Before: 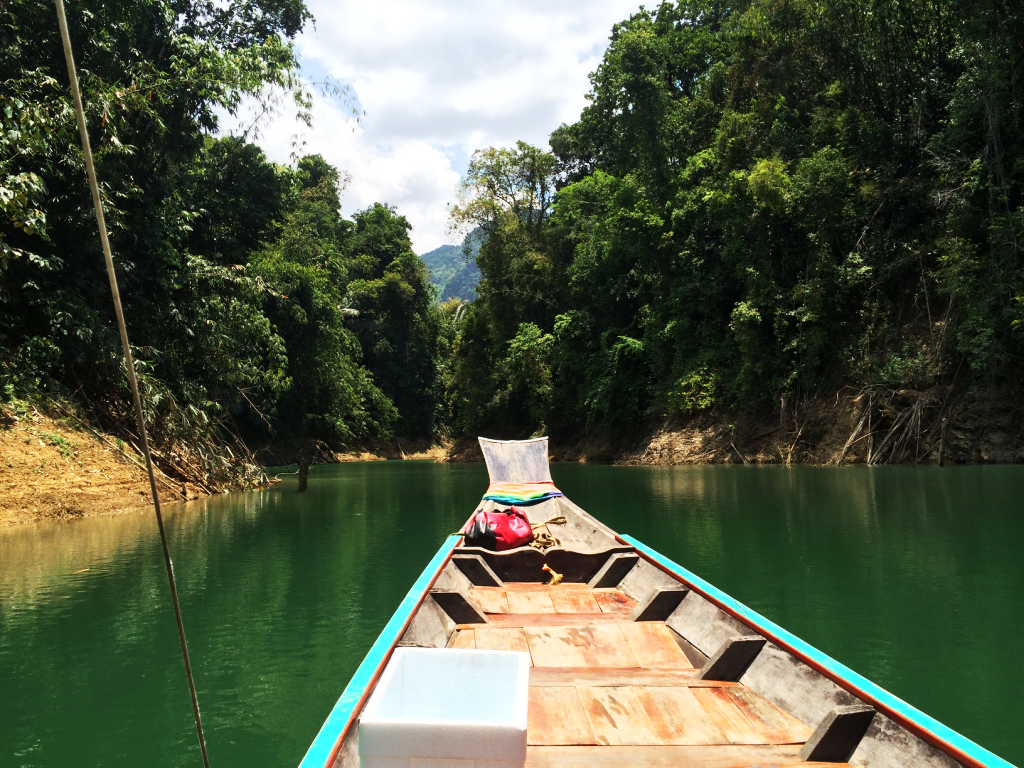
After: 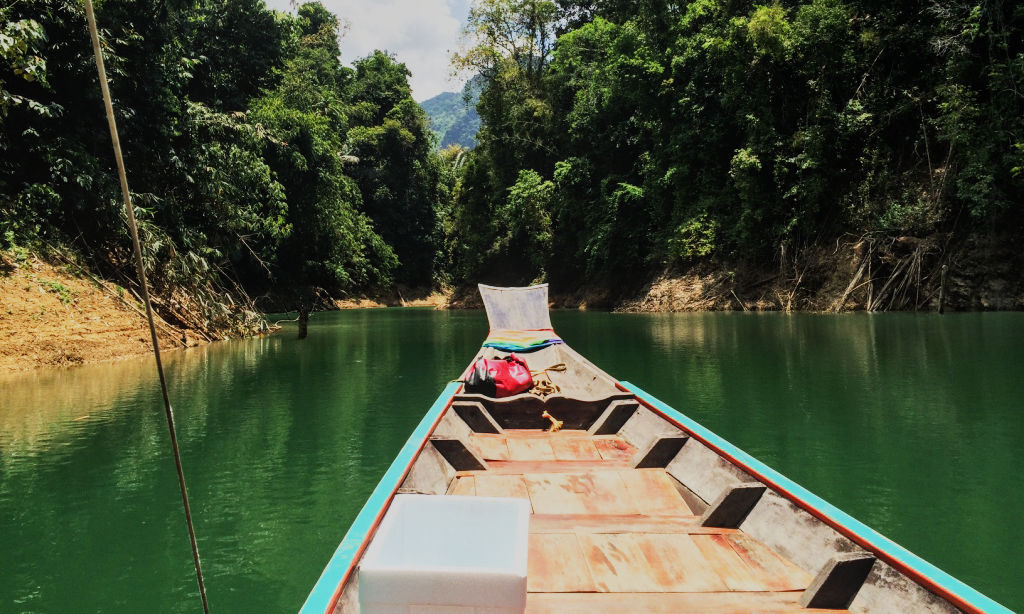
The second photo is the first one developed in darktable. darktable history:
tone equalizer: on, module defaults
filmic rgb: black relative exposure -16 EV, white relative exposure 6.92 EV, hardness 4.7
crop and rotate: top 19.998%
local contrast: detail 110%
contrast brightness saturation: contrast 0.07
exposure: exposure 0.3 EV, compensate highlight preservation false
